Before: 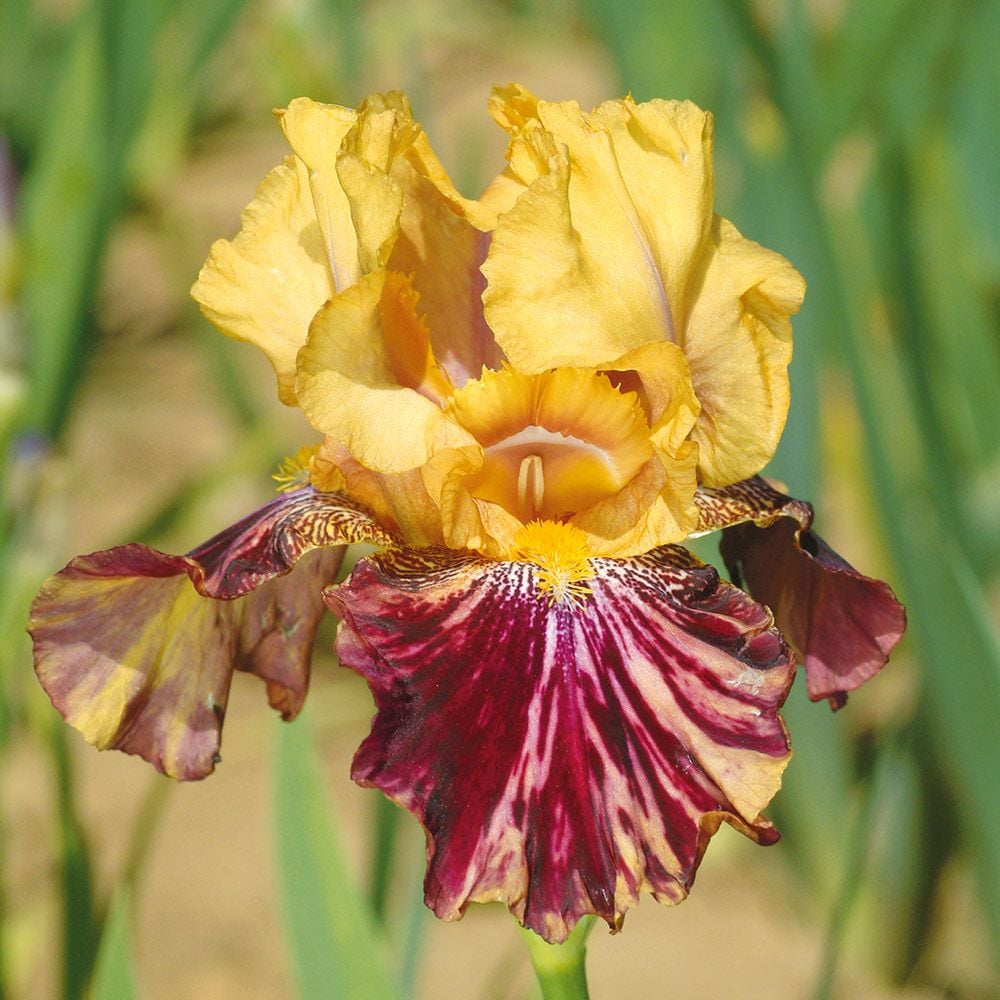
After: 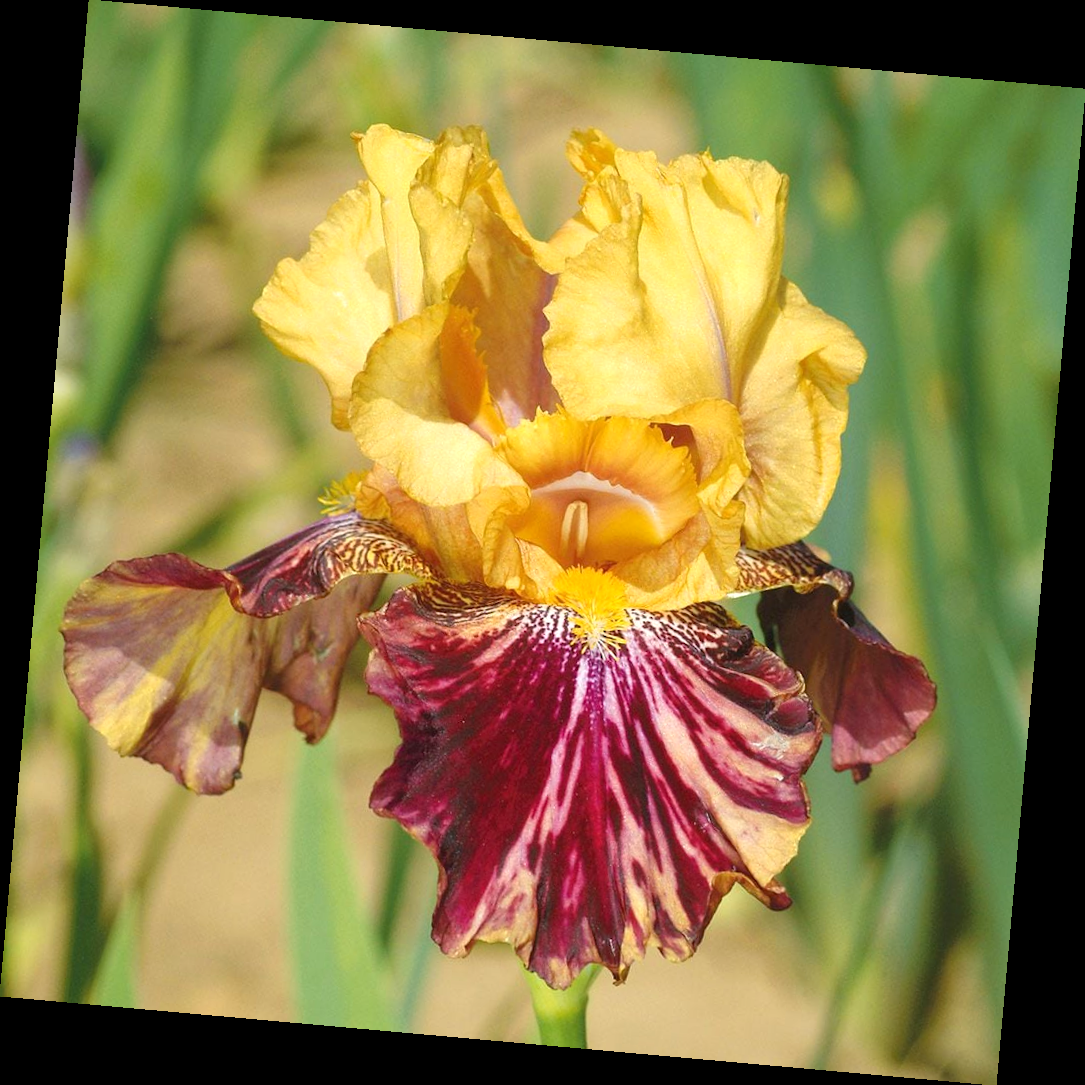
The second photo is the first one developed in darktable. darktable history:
rotate and perspective: rotation 5.12°, automatic cropping off
exposure: black level correction 0.001, exposure 0.191 EV, compensate highlight preservation false
